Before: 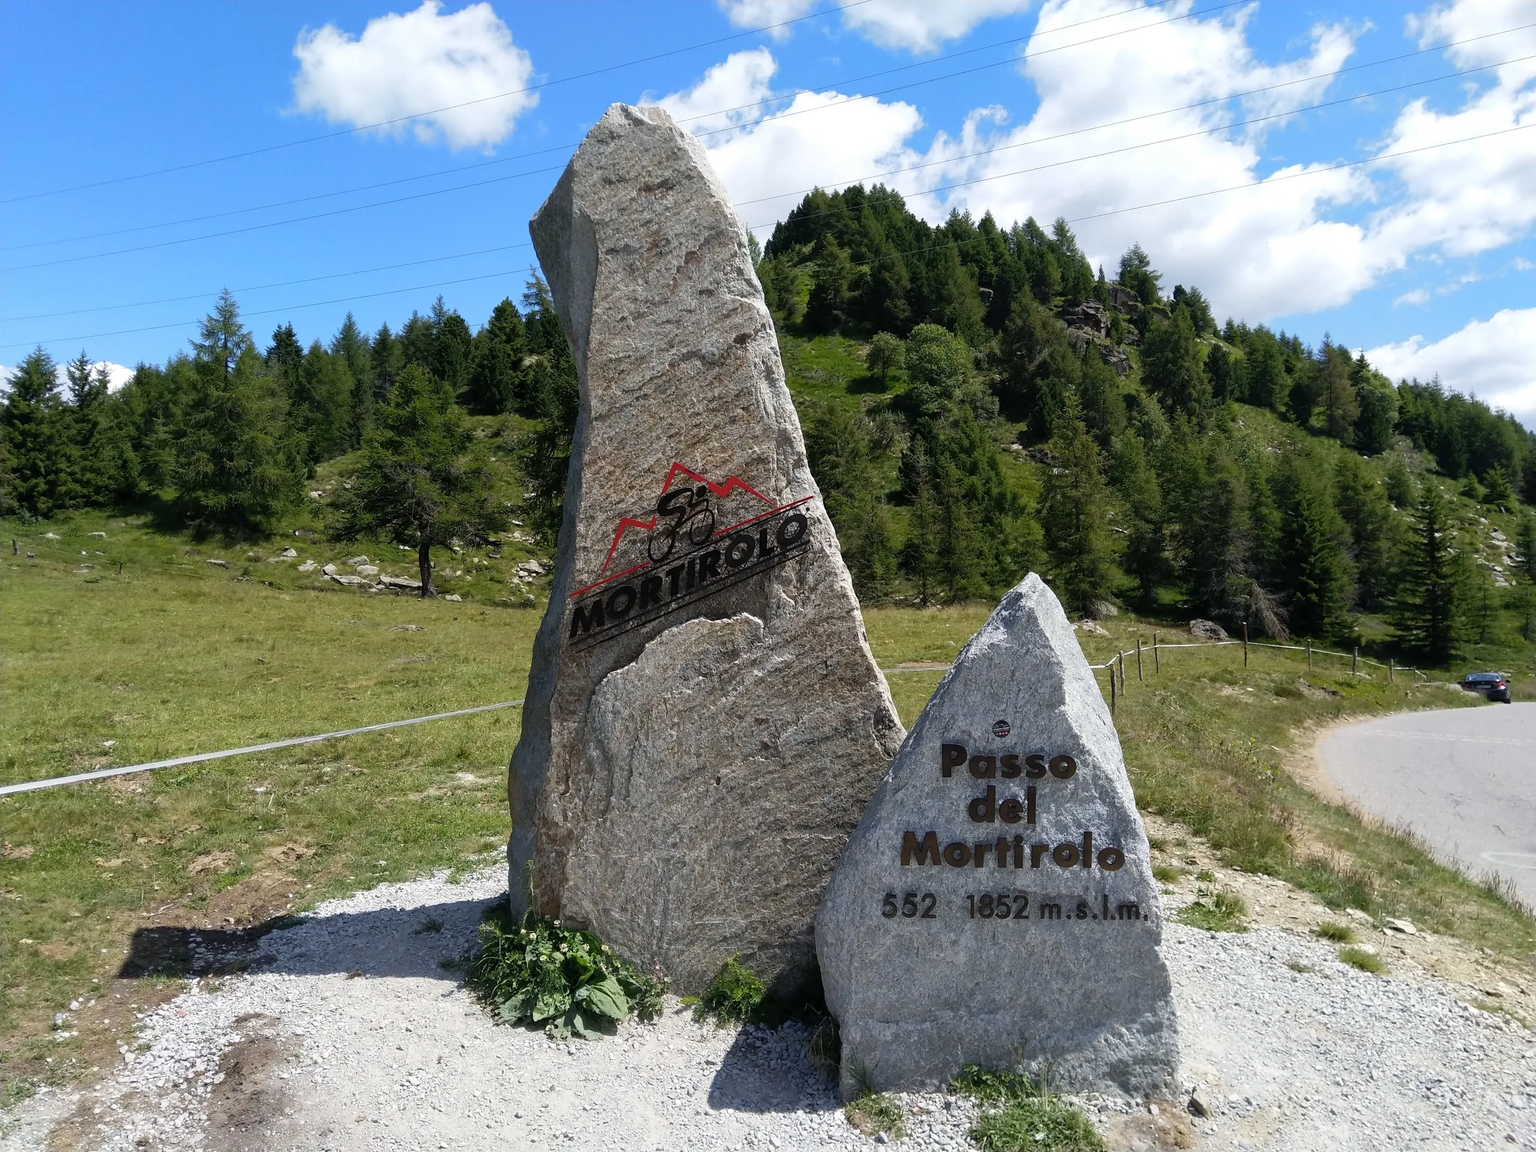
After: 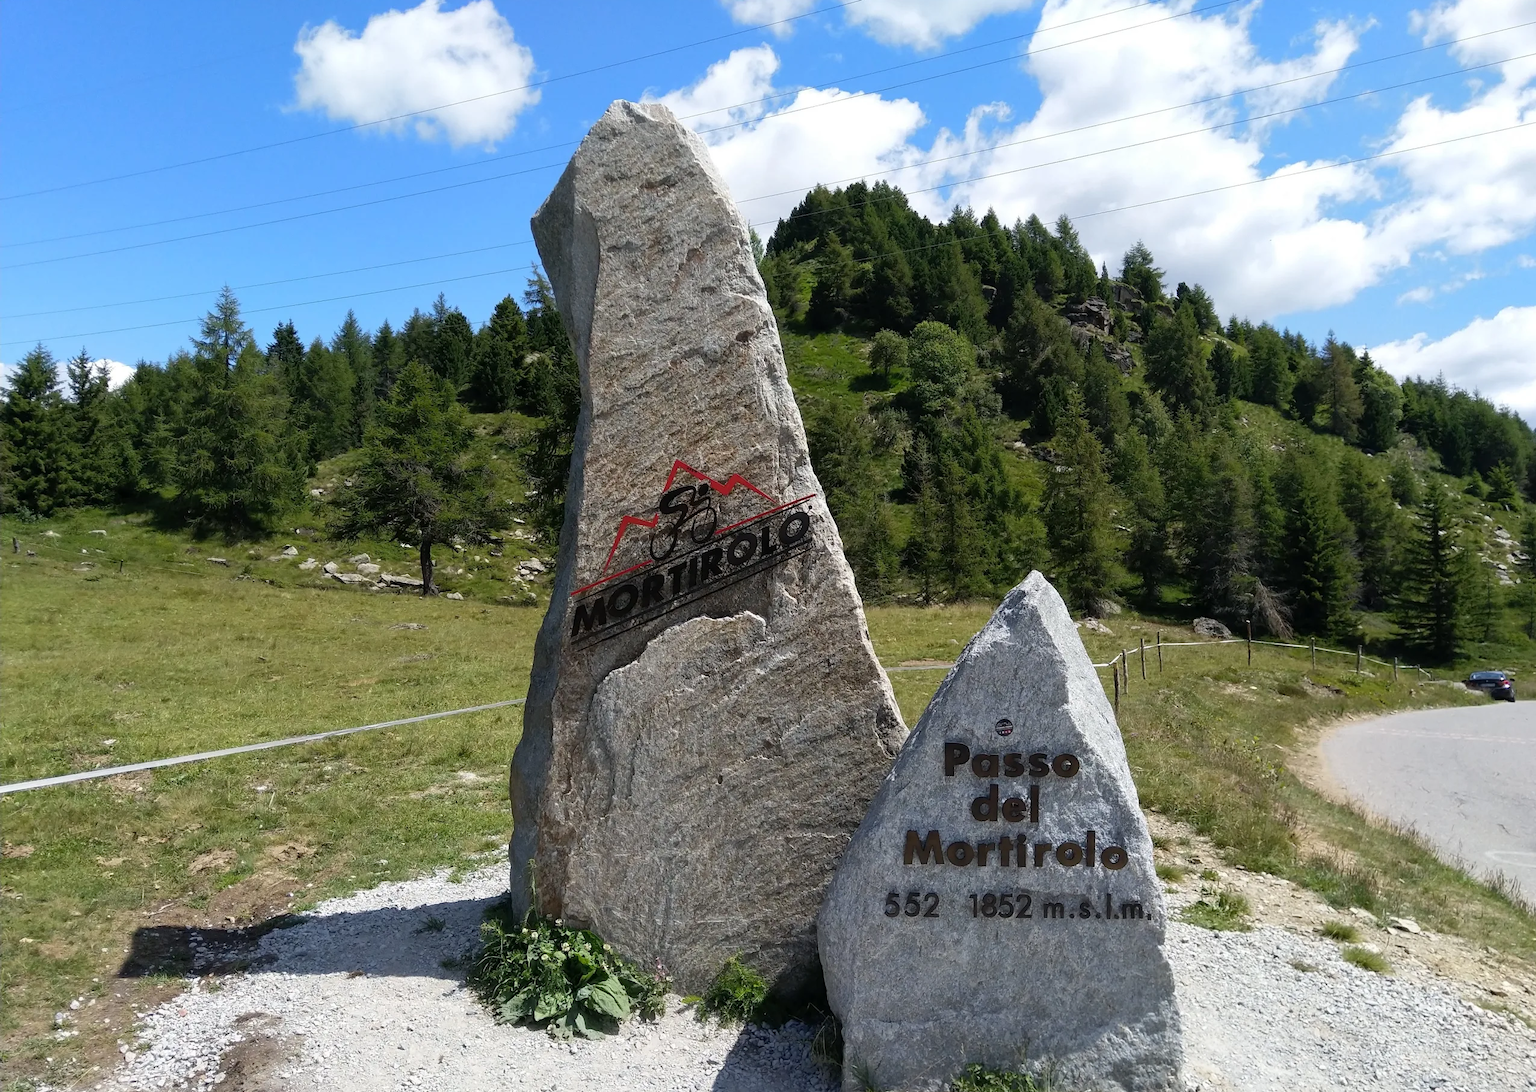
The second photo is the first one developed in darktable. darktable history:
crop: top 0.362%, right 0.256%, bottom 5.034%
